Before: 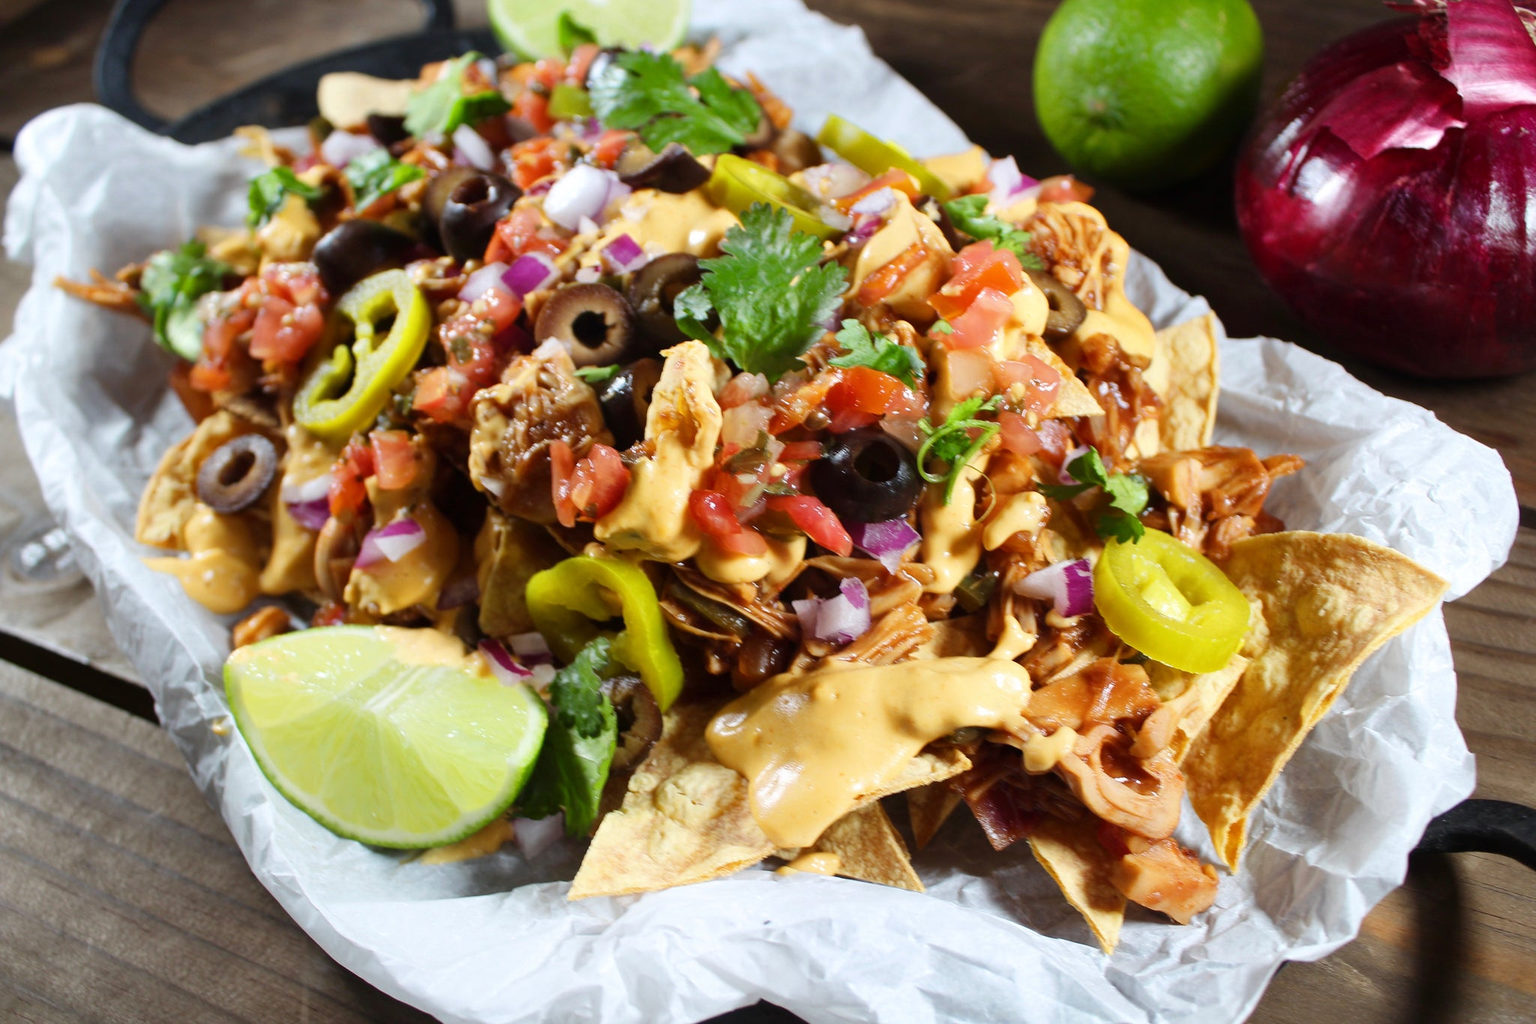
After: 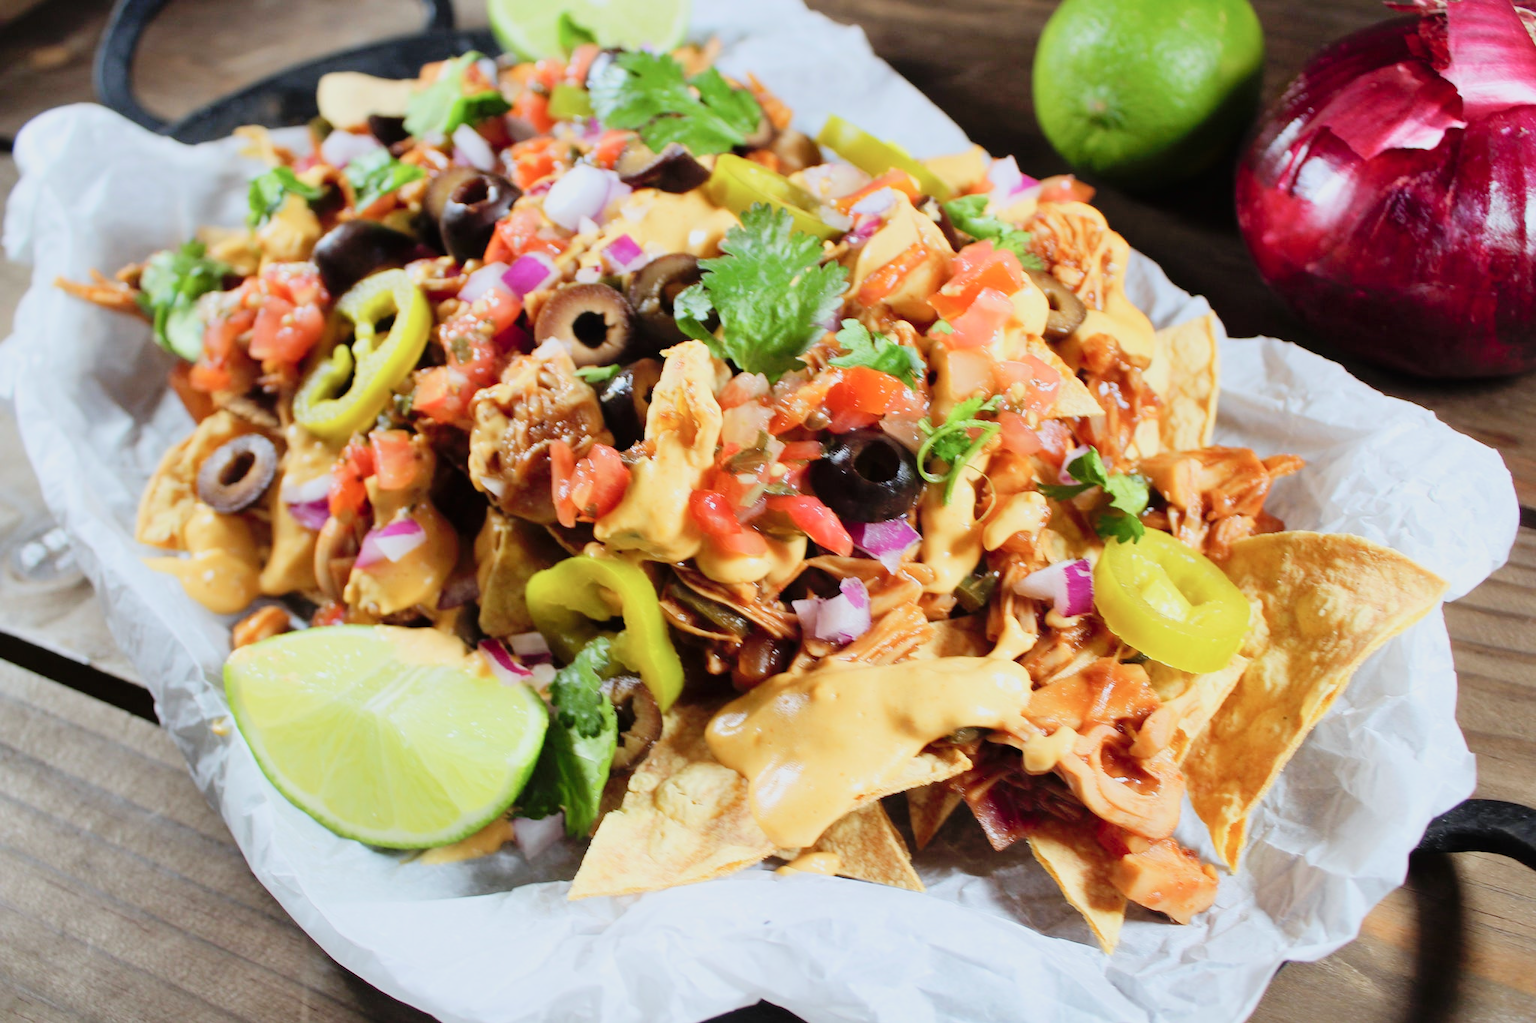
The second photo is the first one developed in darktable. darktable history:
white balance: red 0.982, blue 1.018
filmic rgb: black relative exposure -7.65 EV, white relative exposure 4.56 EV, hardness 3.61, color science v6 (2022)
contrast brightness saturation: saturation -0.17
levels: levels [0, 0.397, 0.955]
